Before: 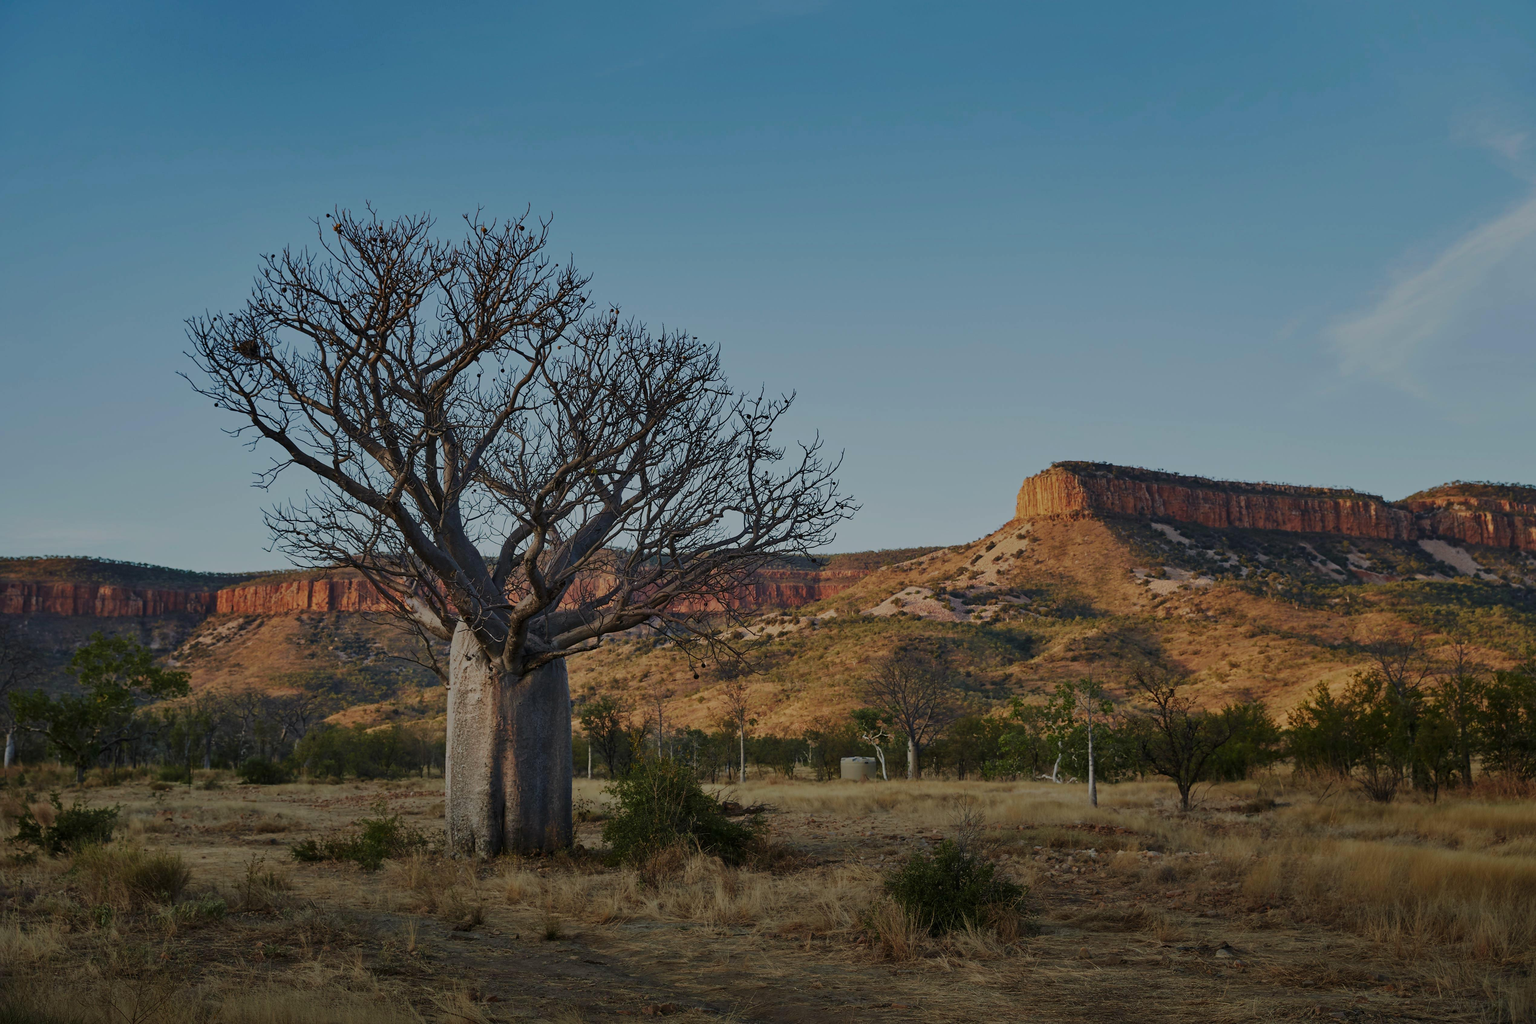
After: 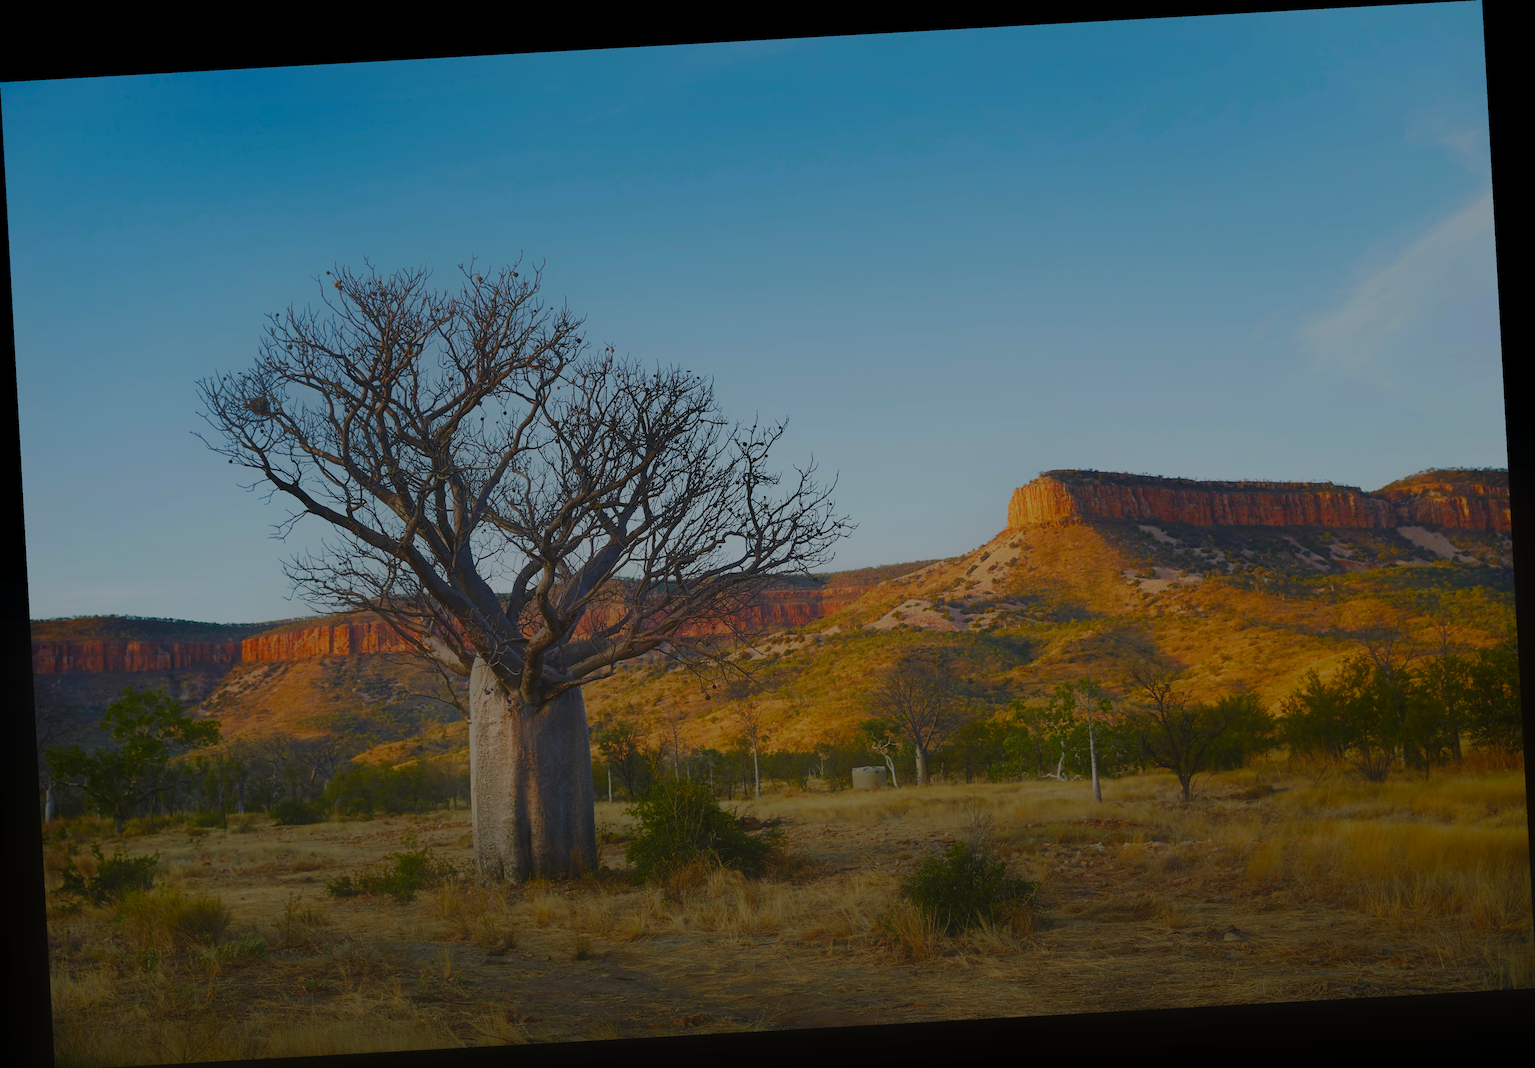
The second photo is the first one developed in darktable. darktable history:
rotate and perspective: rotation -3.18°, automatic cropping off
crop: bottom 0.071%
contrast equalizer: octaves 7, y [[0.6 ×6], [0.55 ×6], [0 ×6], [0 ×6], [0 ×6]], mix -1
color balance rgb: perceptual saturation grading › global saturation 20%, perceptual saturation grading › highlights -25%, perceptual saturation grading › shadows 50%
